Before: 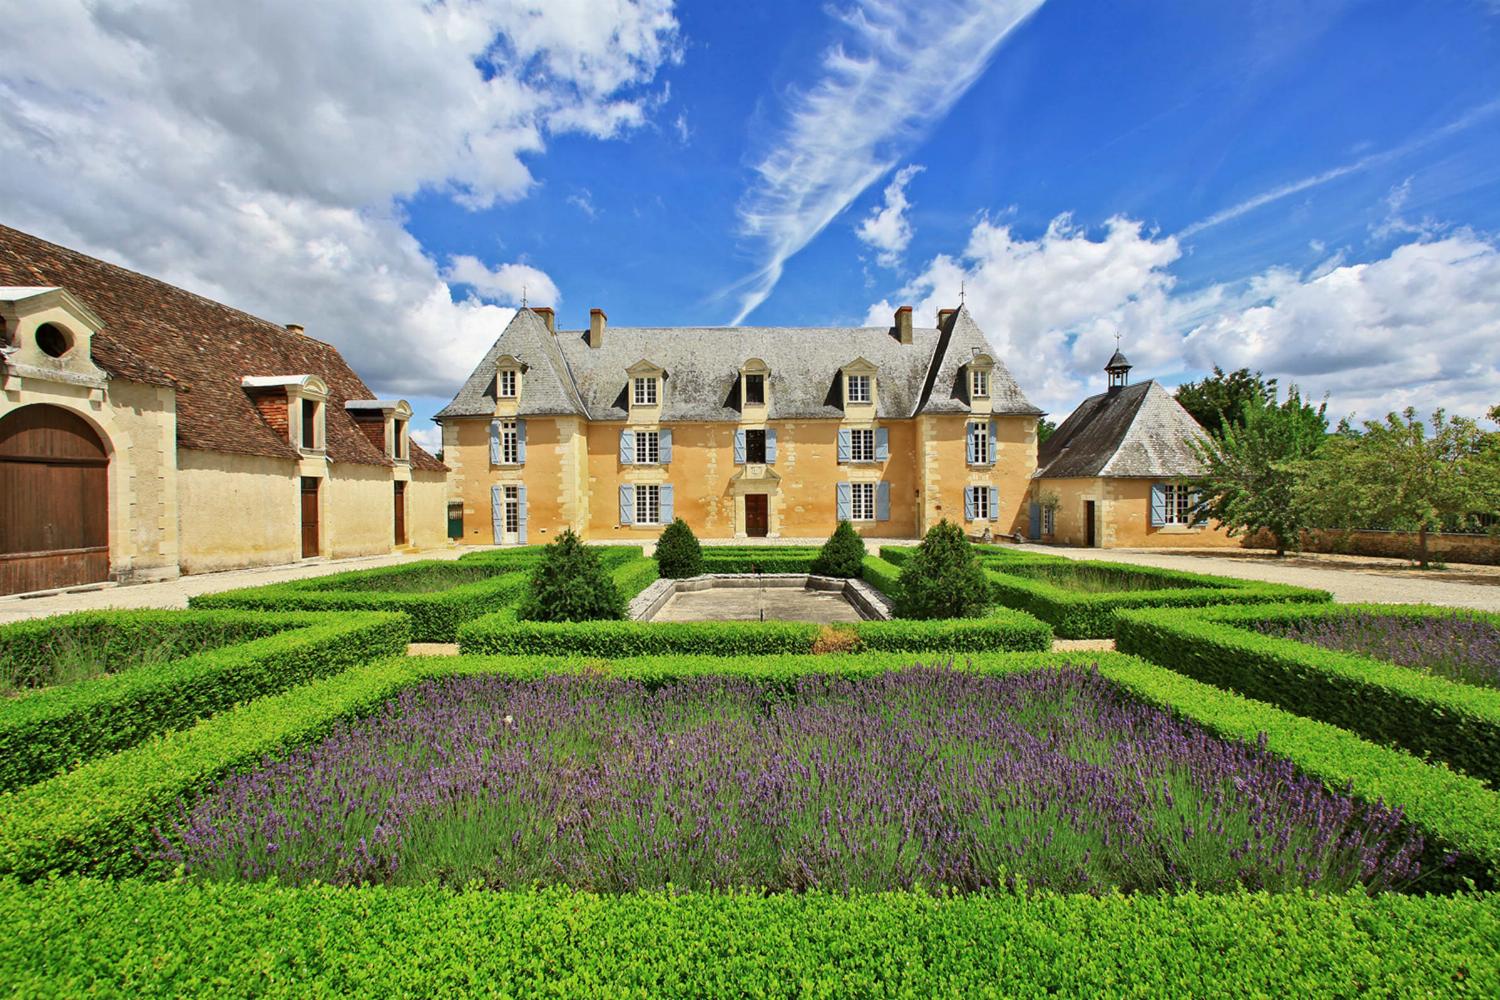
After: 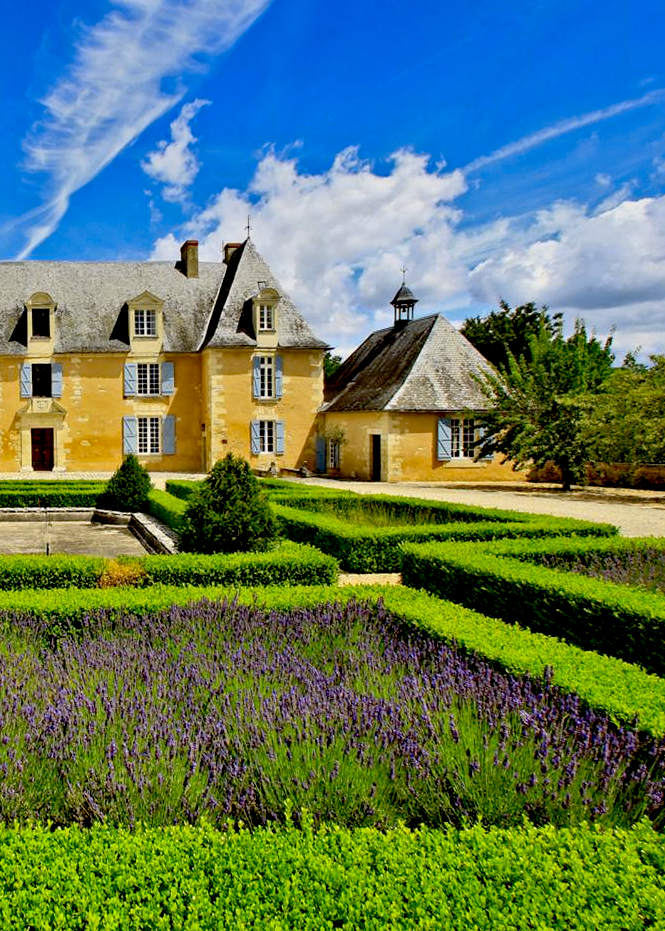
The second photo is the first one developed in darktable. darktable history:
graduated density: on, module defaults
crop: left 47.628%, top 6.643%, right 7.874%
exposure: black level correction 0.031, exposure 0.304 EV, compensate highlight preservation false
color contrast: green-magenta contrast 0.85, blue-yellow contrast 1.25, unbound 0
